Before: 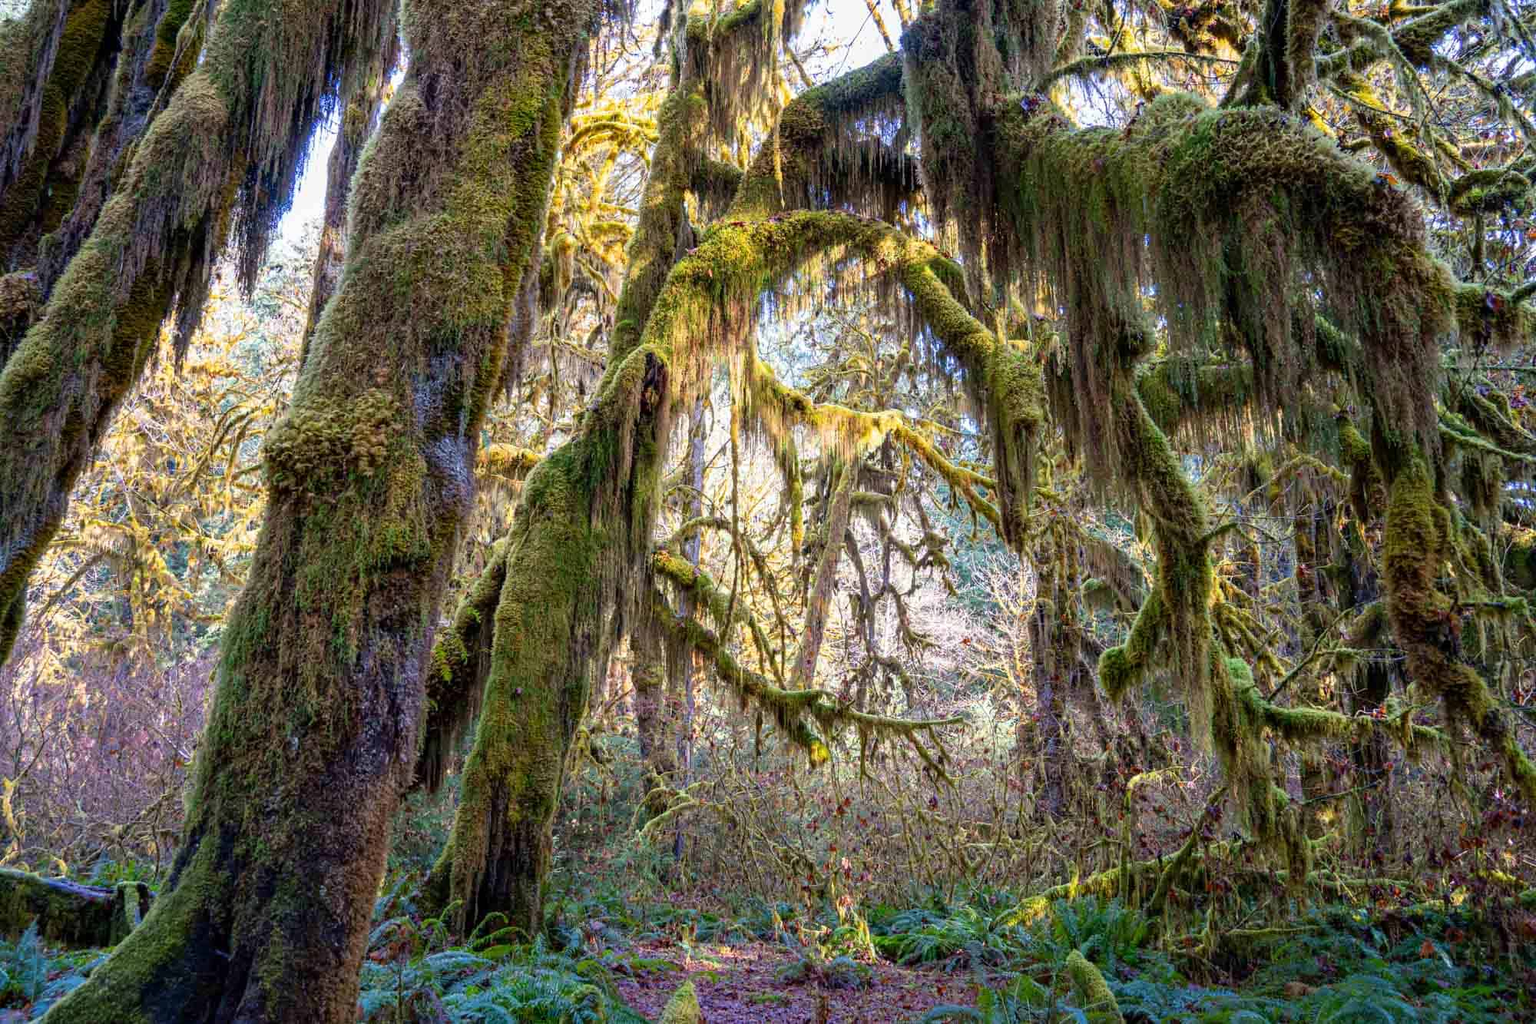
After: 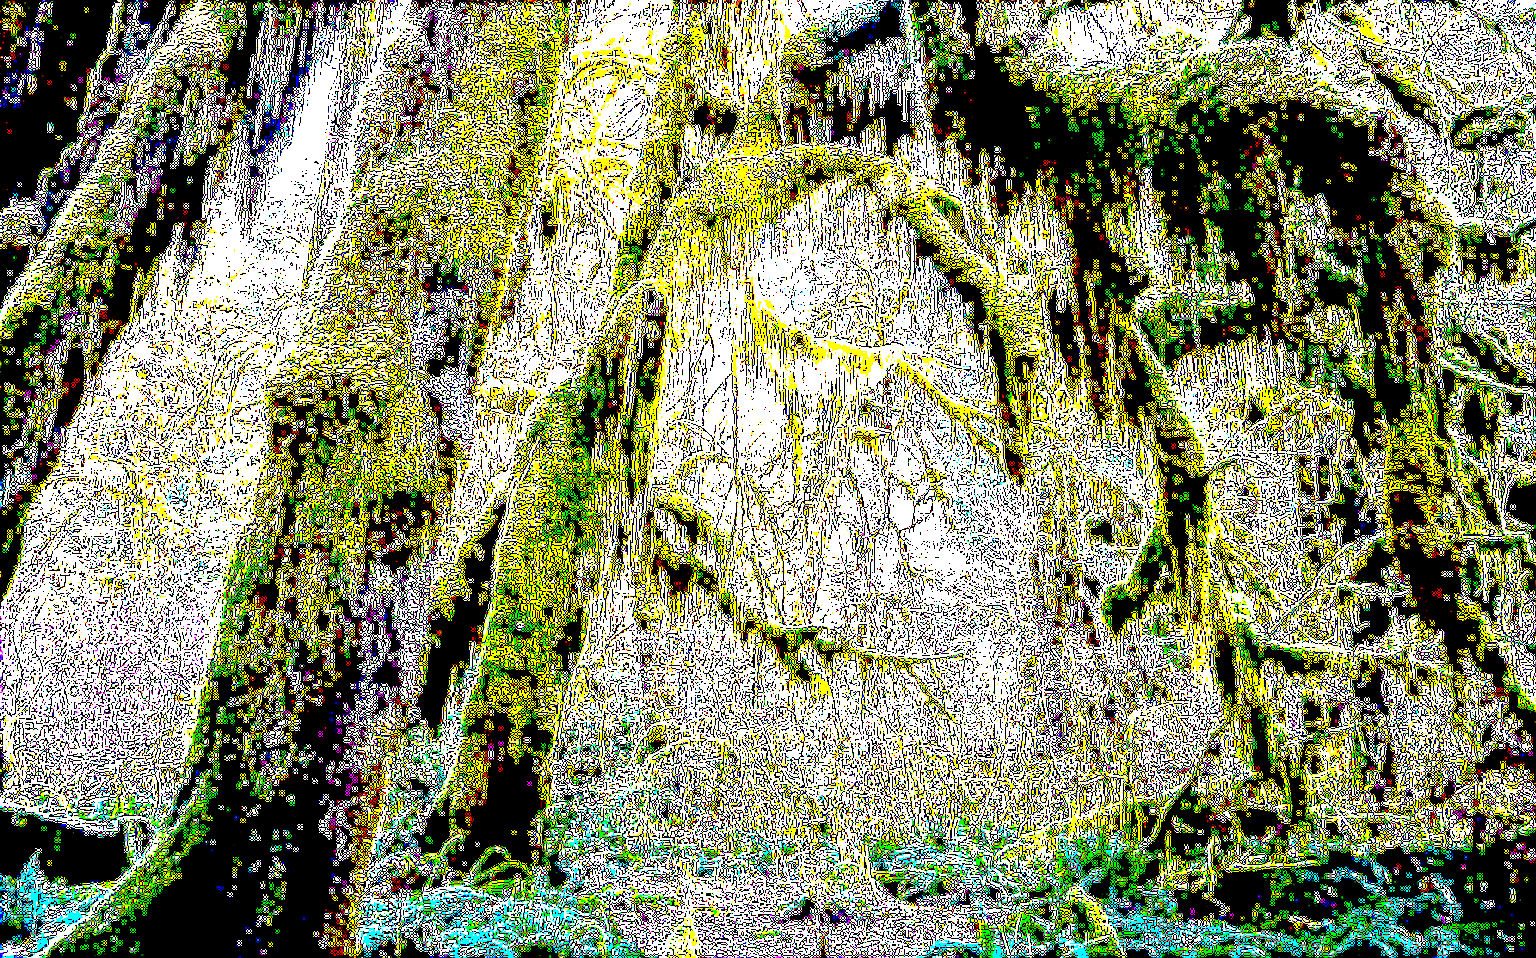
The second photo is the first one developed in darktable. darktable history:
exposure: black level correction 0.098, exposure 2.954 EV, compensate exposure bias true, compensate highlight preservation false
sharpen: on, module defaults
base curve: curves: ch0 [(0, 0) (0.826, 0.587) (1, 1)]
crop and rotate: top 6.426%
